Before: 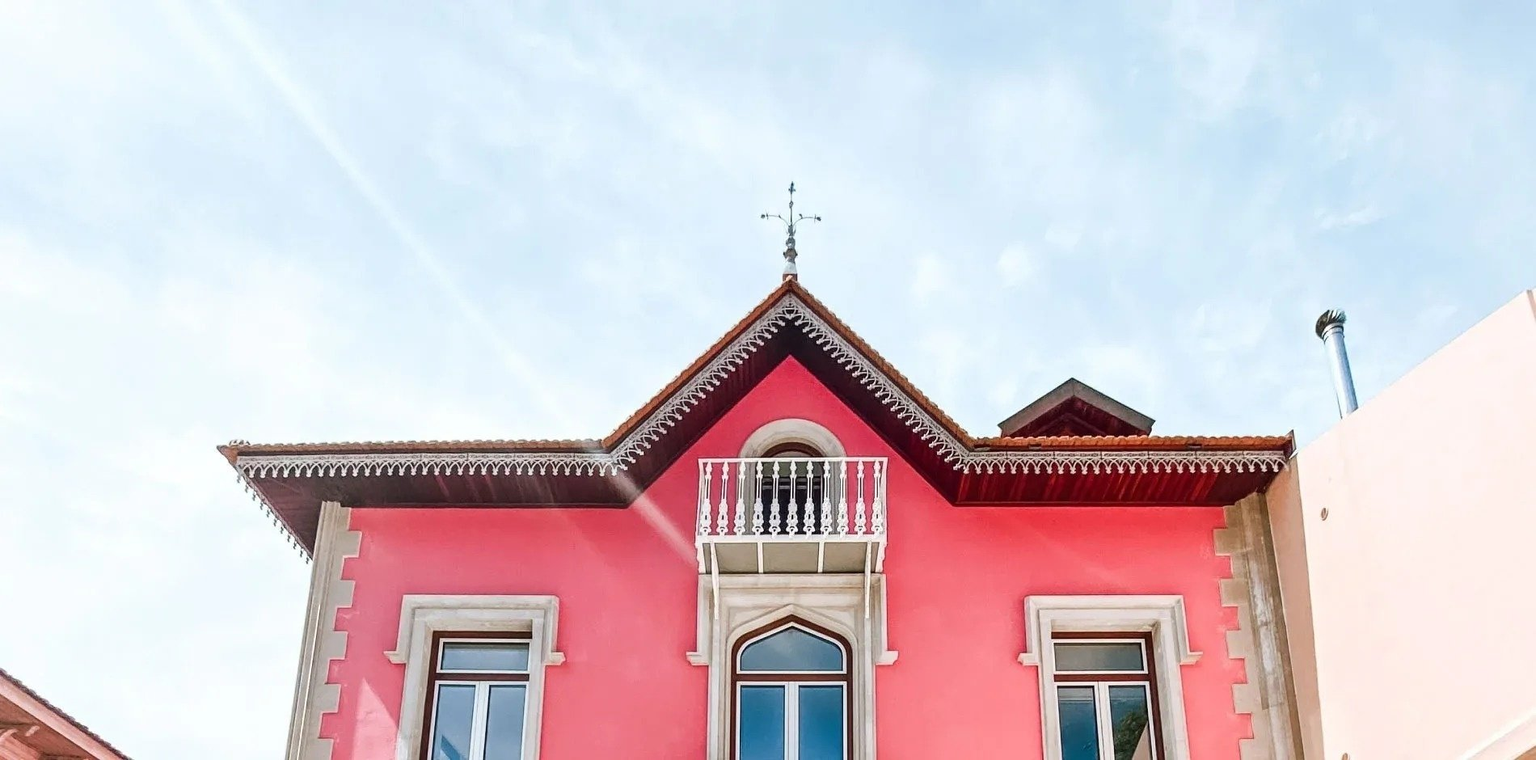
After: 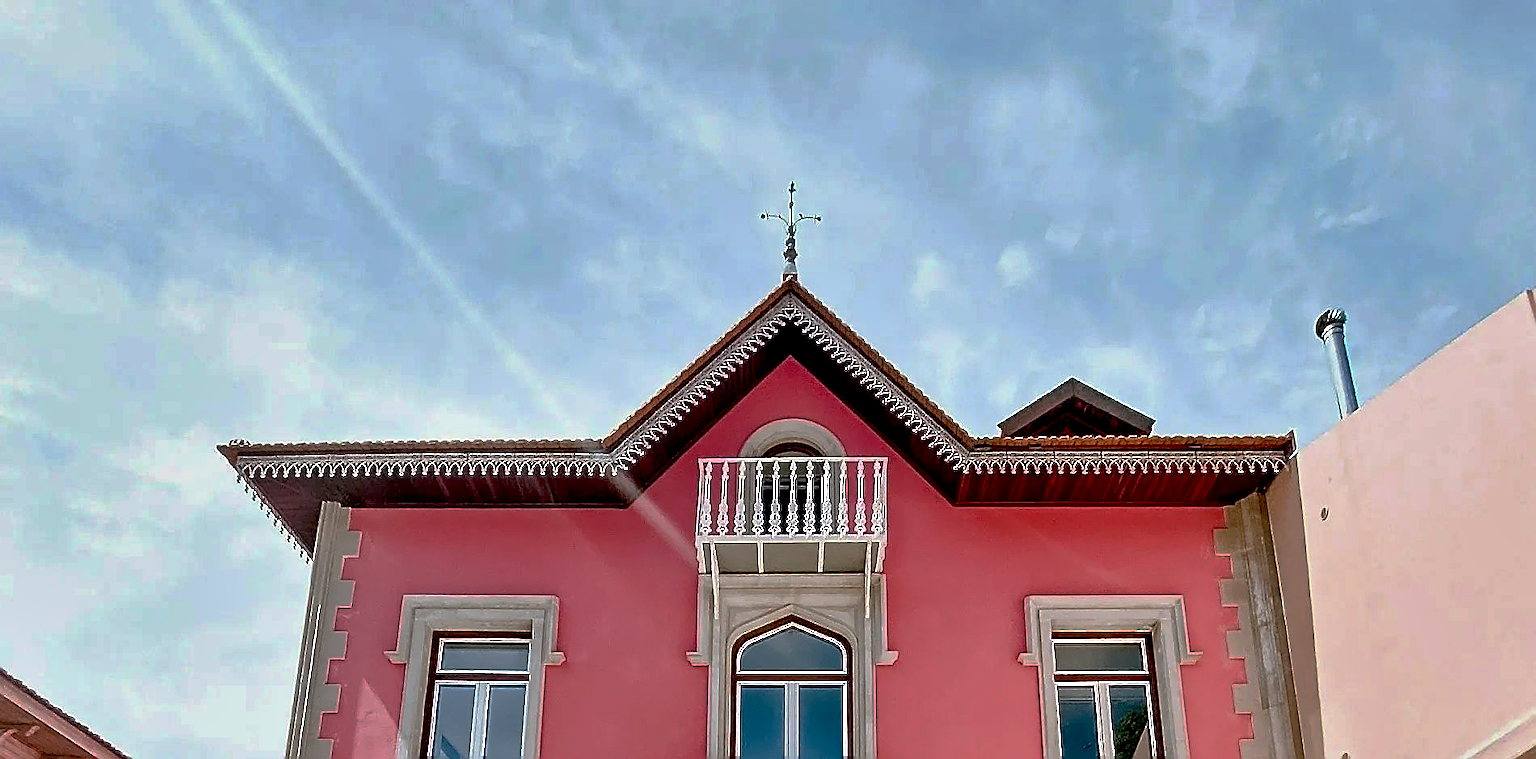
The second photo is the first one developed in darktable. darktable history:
base curve: curves: ch0 [(0, 0) (0.841, 0.609) (1, 1)], preserve colors none
shadows and highlights: soften with gaussian
exposure: black level correction 0.03, exposure -0.08 EV, compensate highlight preservation false
sharpen: radius 1.359, amount 1.266, threshold 0.821
